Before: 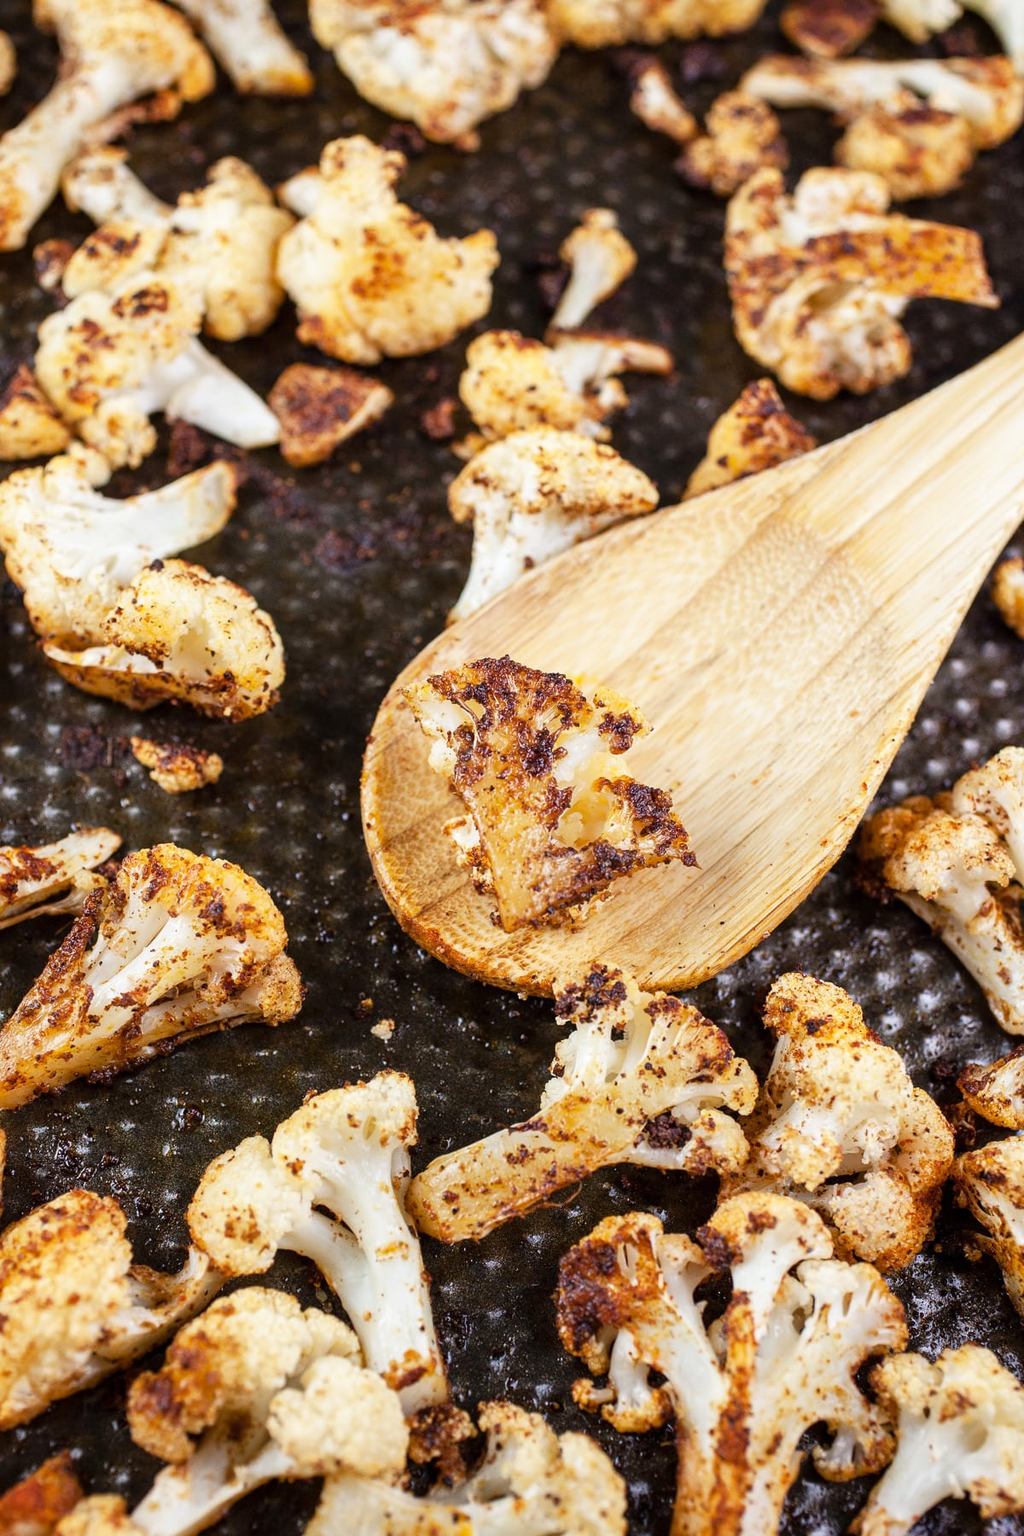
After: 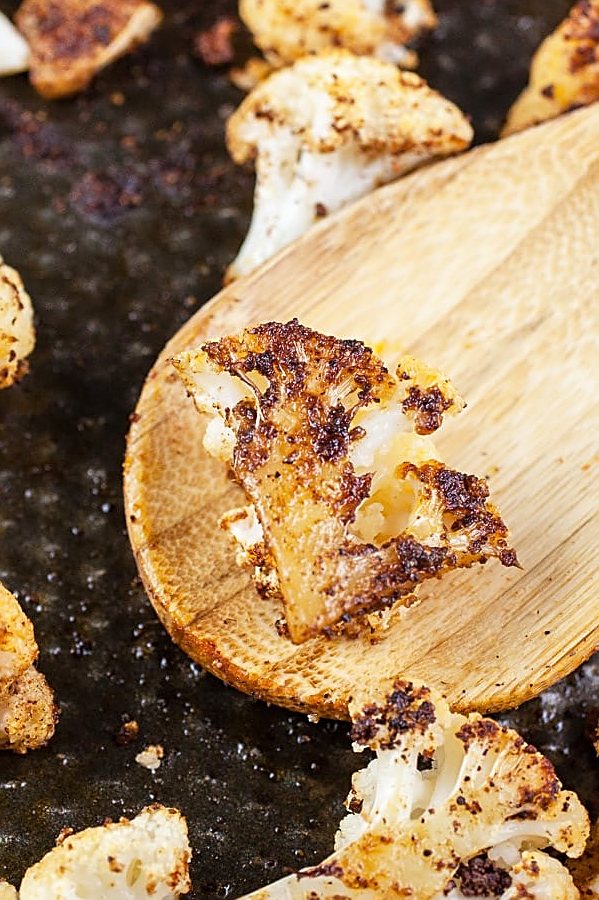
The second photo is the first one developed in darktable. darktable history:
sharpen: on, module defaults
crop: left 25%, top 25%, right 25%, bottom 25%
